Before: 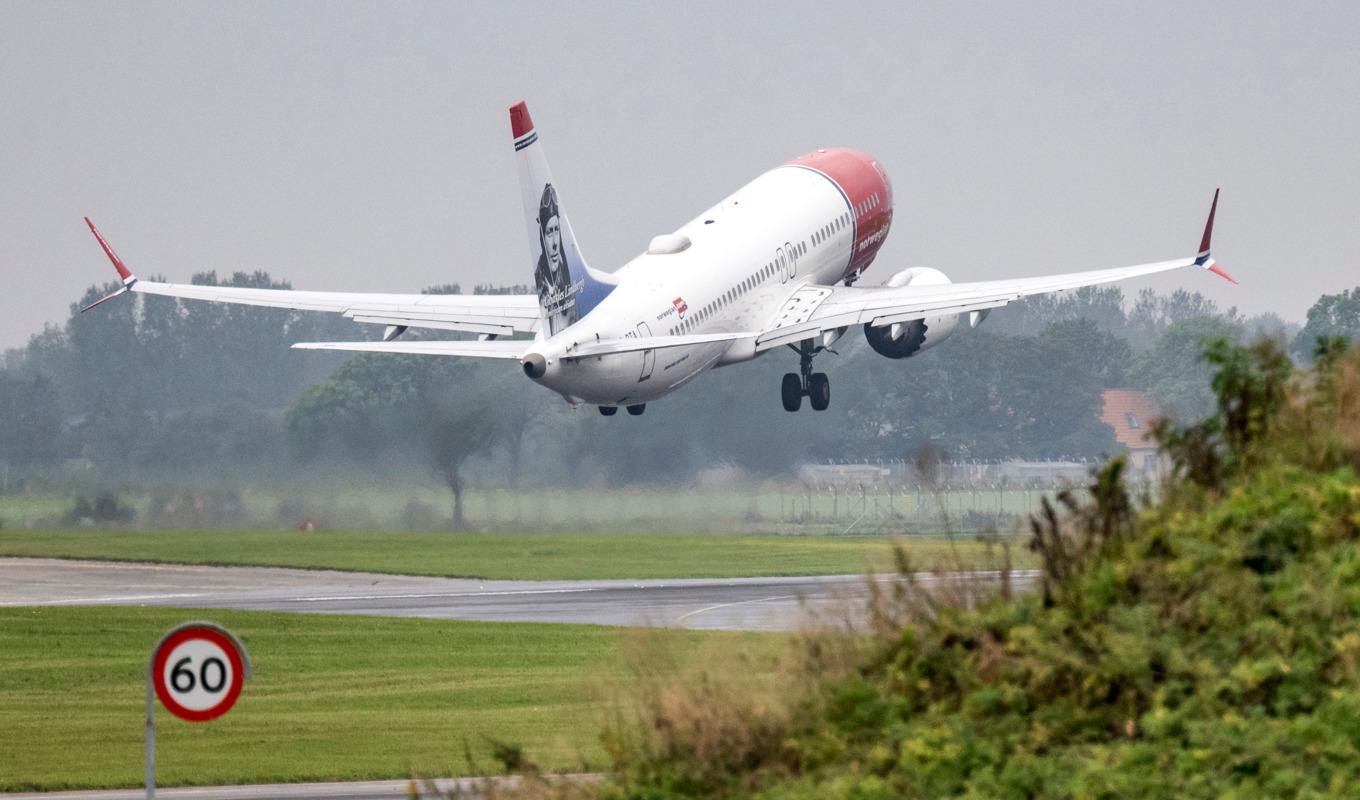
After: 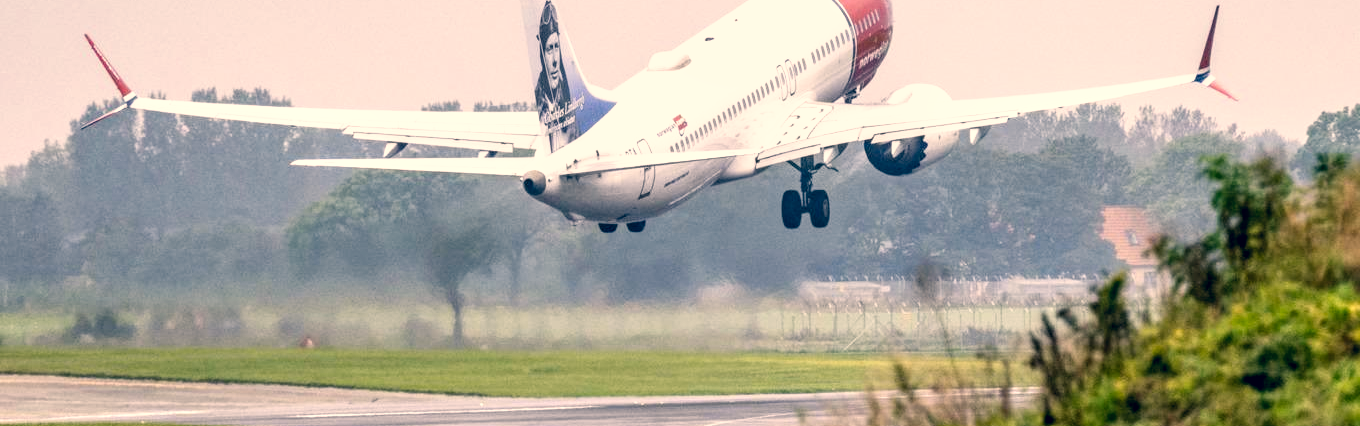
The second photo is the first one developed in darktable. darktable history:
local contrast: on, module defaults
crop and rotate: top 23.108%, bottom 23.641%
filmic rgb: black relative exposure -12.15 EV, white relative exposure 2.82 EV, target black luminance 0%, hardness 8.13, latitude 69.5%, contrast 1.14, highlights saturation mix 10.54%, shadows ↔ highlights balance -0.387%, add noise in highlights 0.001, preserve chrominance no, color science v3 (2019), use custom middle-gray values true, contrast in highlights soft
exposure: black level correction -0.002, exposure 0.53 EV, compensate highlight preservation false
color correction: highlights a* 10.32, highlights b* 14.5, shadows a* -10.32, shadows b* -14.96
